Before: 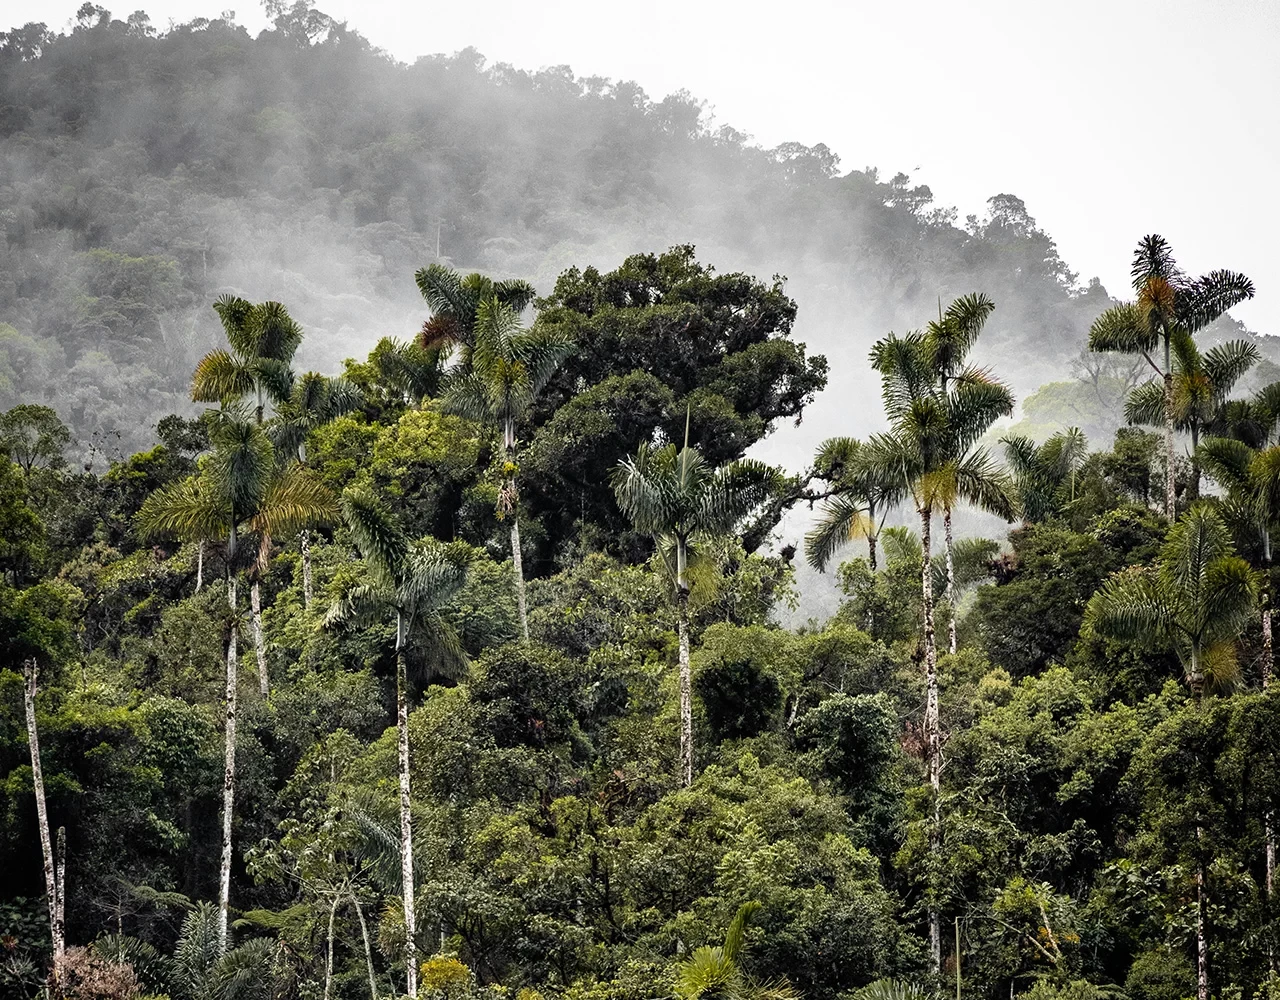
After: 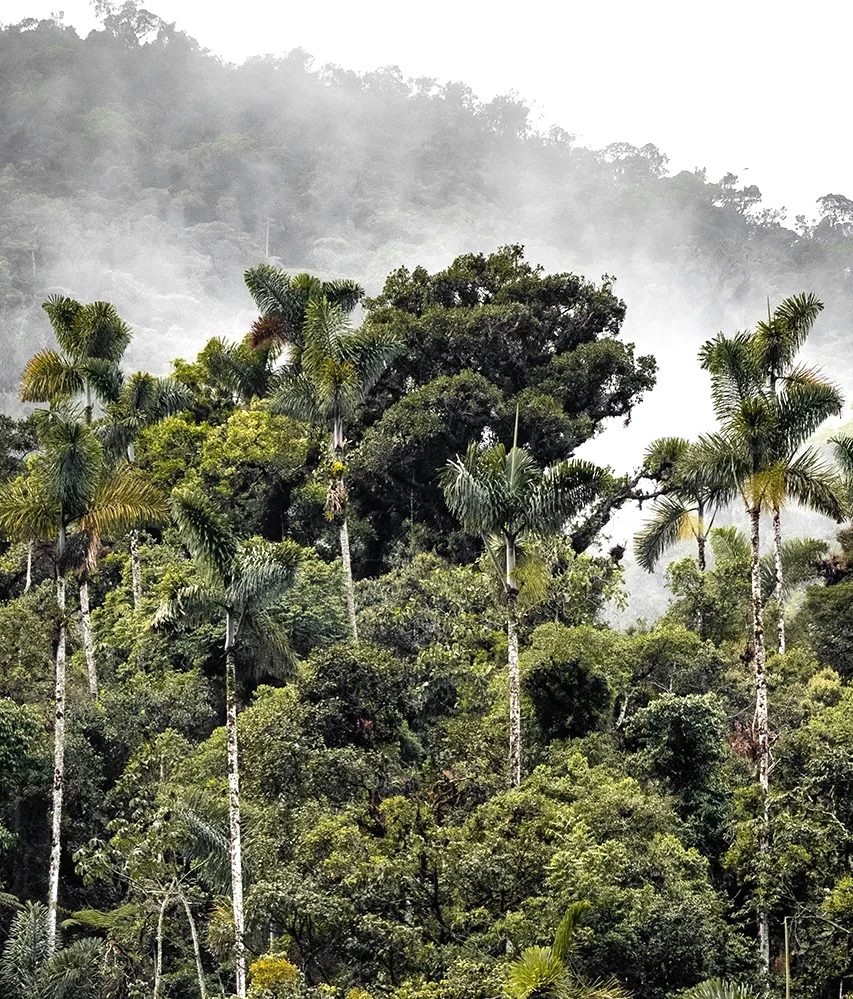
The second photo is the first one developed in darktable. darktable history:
exposure: exposure 0.375 EV, compensate highlight preservation false
crop and rotate: left 13.409%, right 19.924%
